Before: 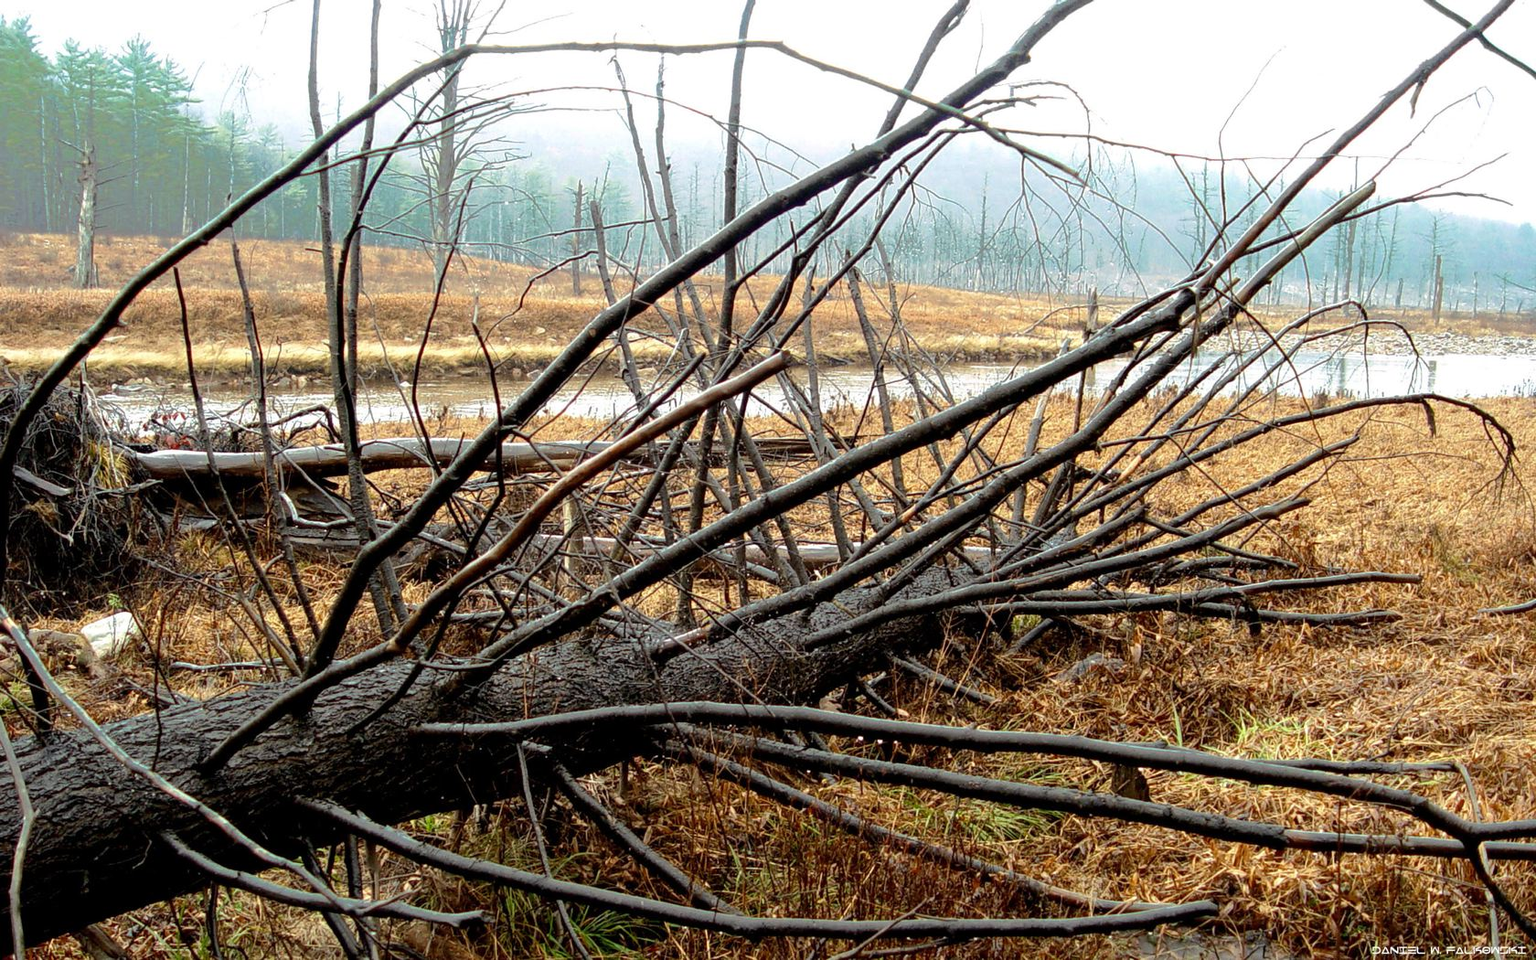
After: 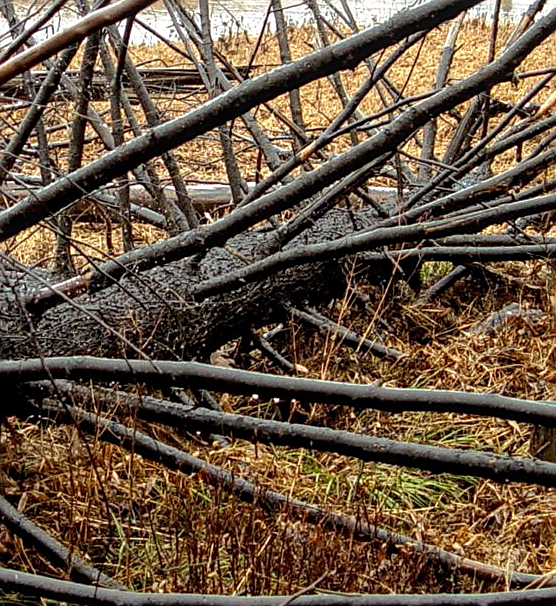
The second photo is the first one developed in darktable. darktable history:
crop: left 40.878%, top 39.176%, right 25.993%, bottom 3.081%
sharpen: on, module defaults
exposure: exposure 0.128 EV, compensate highlight preservation false
local contrast: on, module defaults
